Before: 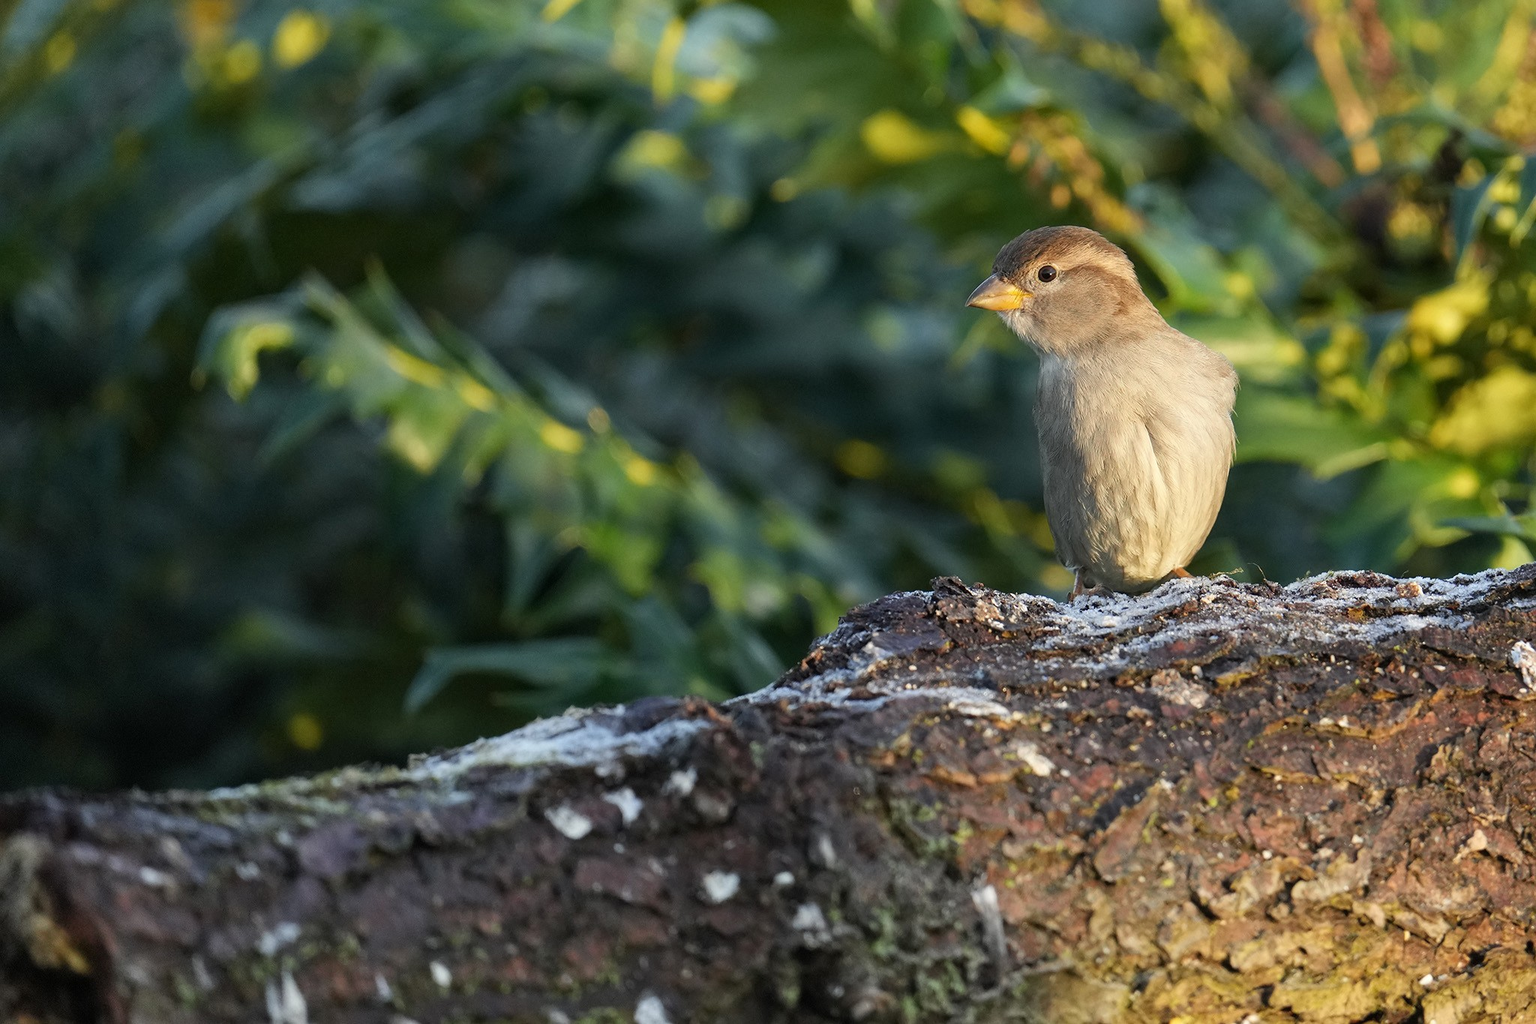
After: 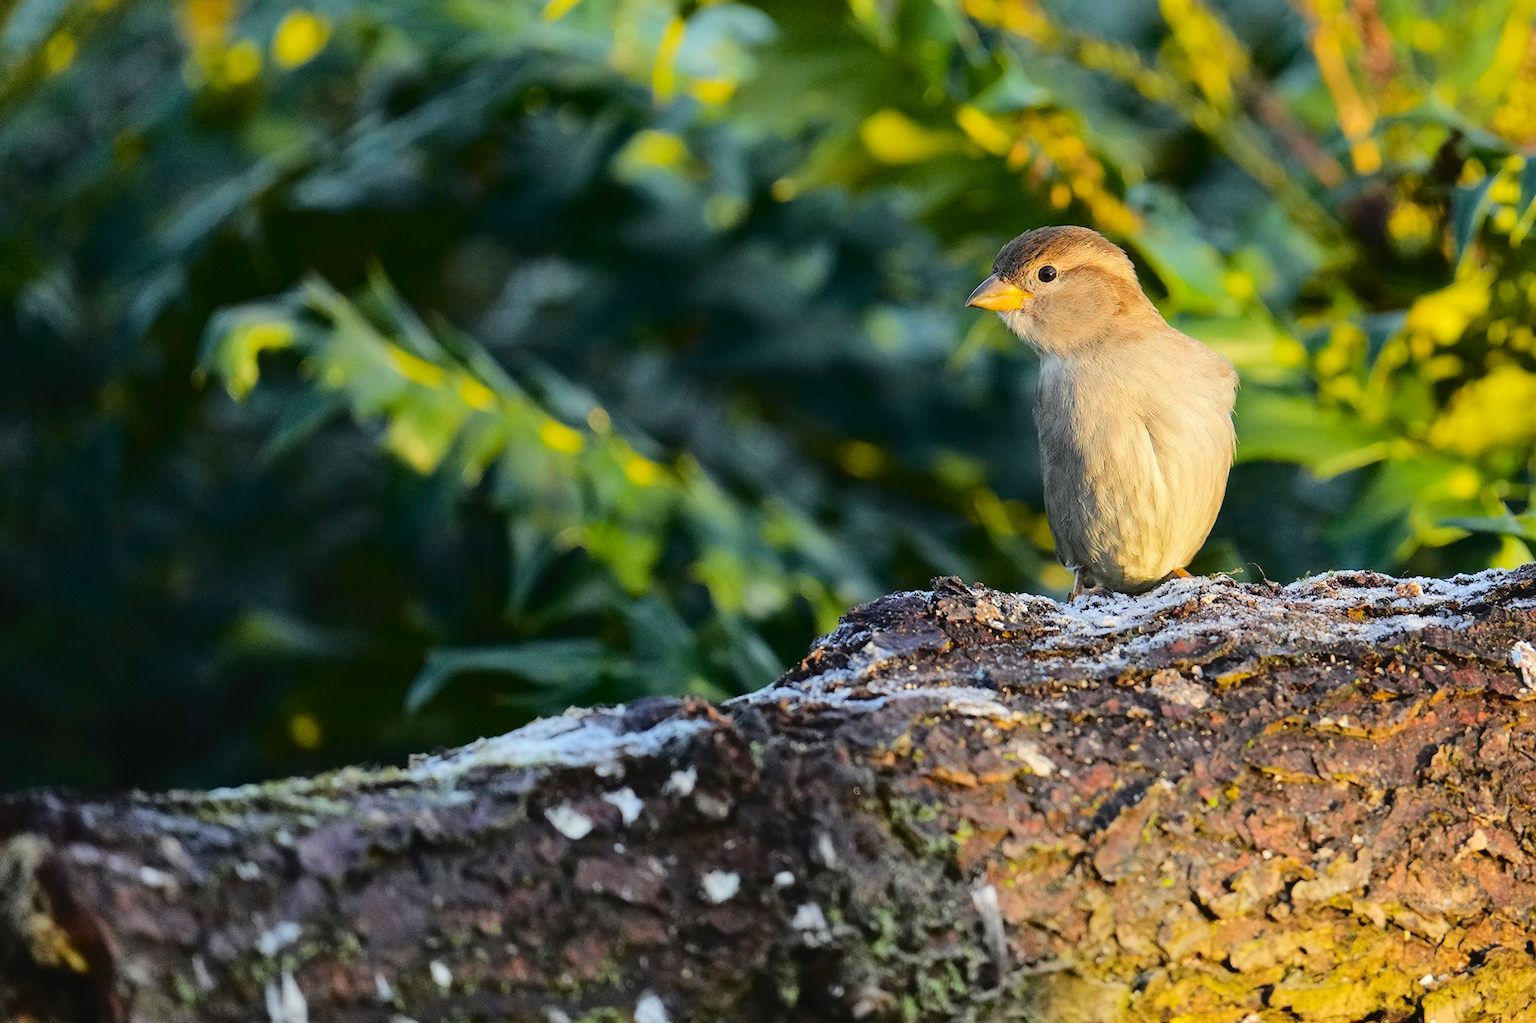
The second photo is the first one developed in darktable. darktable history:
tone curve: curves: ch0 [(0, 0) (0.003, 0.031) (0.011, 0.033) (0.025, 0.038) (0.044, 0.049) (0.069, 0.059) (0.1, 0.071) (0.136, 0.093) (0.177, 0.142) (0.224, 0.204) (0.277, 0.292) (0.335, 0.387) (0.399, 0.484) (0.468, 0.567) (0.543, 0.643) (0.623, 0.712) (0.709, 0.776) (0.801, 0.837) (0.898, 0.903) (1, 1)], color space Lab, independent channels, preserve colors none
tone equalizer: on, module defaults
color balance rgb: perceptual saturation grading › global saturation 31.165%, global vibrance 20%
